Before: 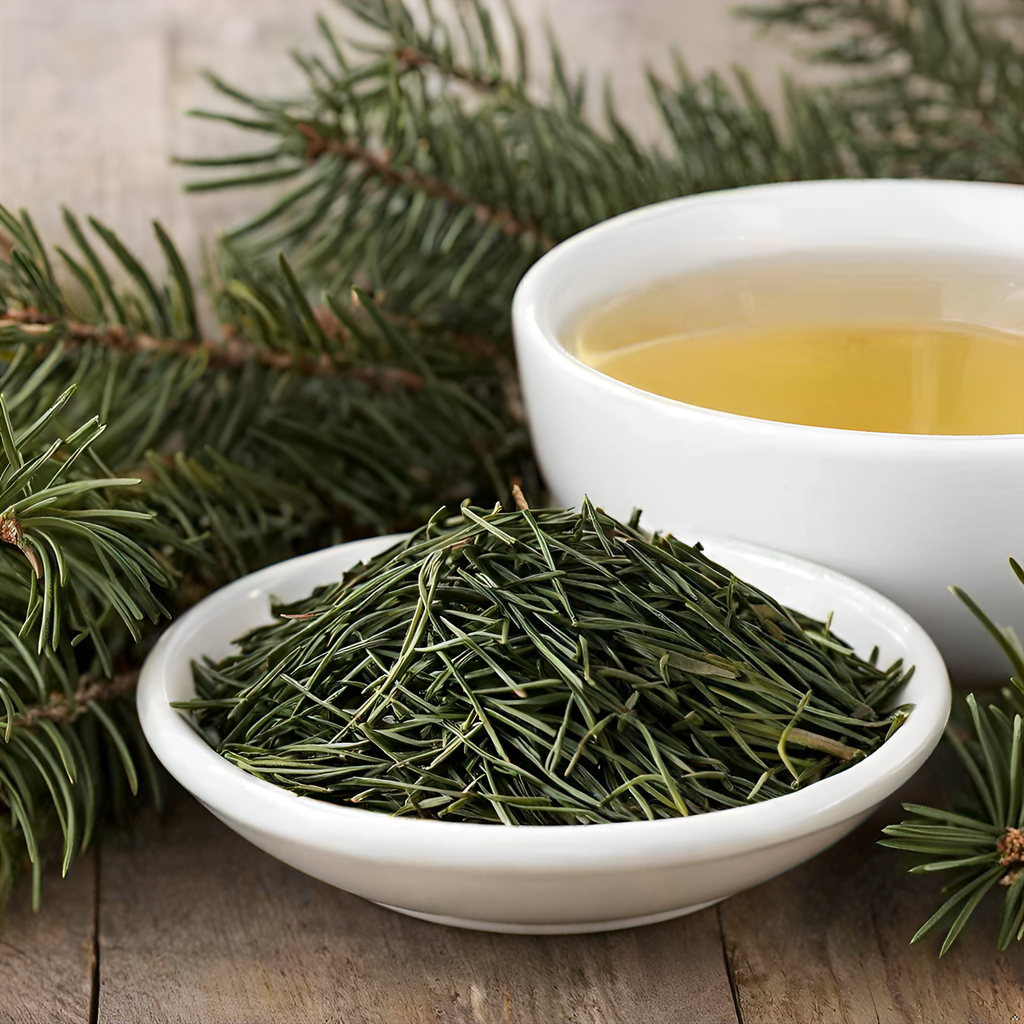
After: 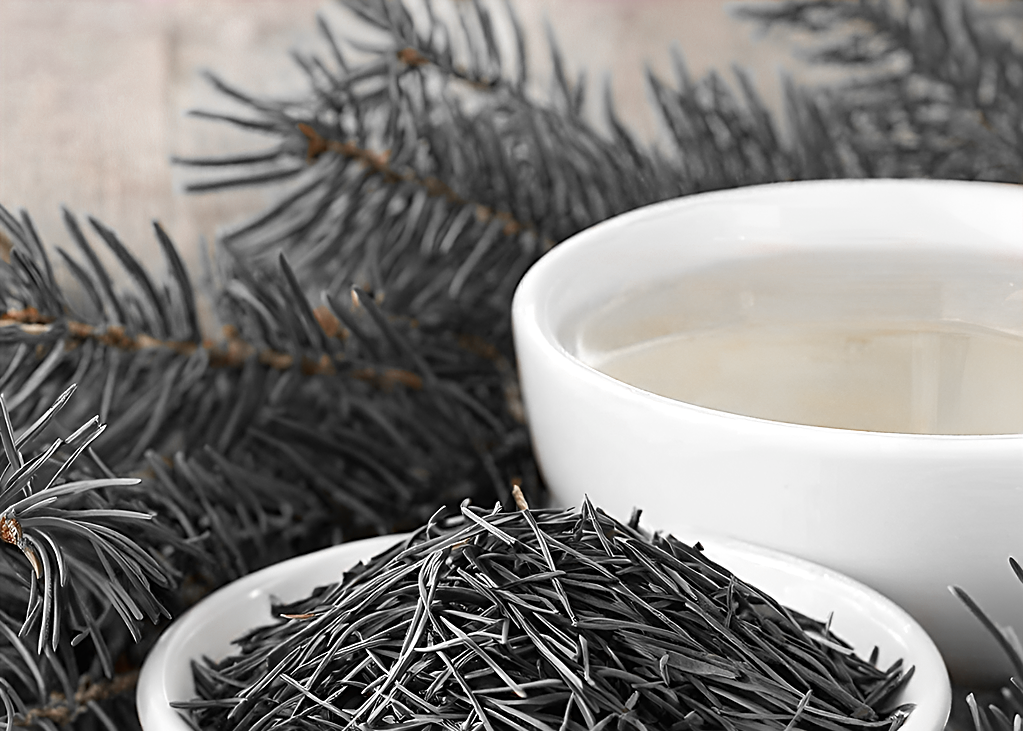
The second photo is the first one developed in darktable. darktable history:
sharpen: on, module defaults
exposure: black level correction -0.001, exposure 0.079 EV, compensate exposure bias true, compensate highlight preservation false
color zones: curves: ch0 [(0, 0.497) (0.096, 0.361) (0.221, 0.538) (0.429, 0.5) (0.571, 0.5) (0.714, 0.5) (0.857, 0.5) (1, 0.497)]; ch1 [(0, 0.5) (0.143, 0.5) (0.257, -0.002) (0.429, 0.04) (0.571, -0.001) (0.714, -0.015) (0.857, 0.024) (1, 0.5)]
crop: right 0%, bottom 28.548%
